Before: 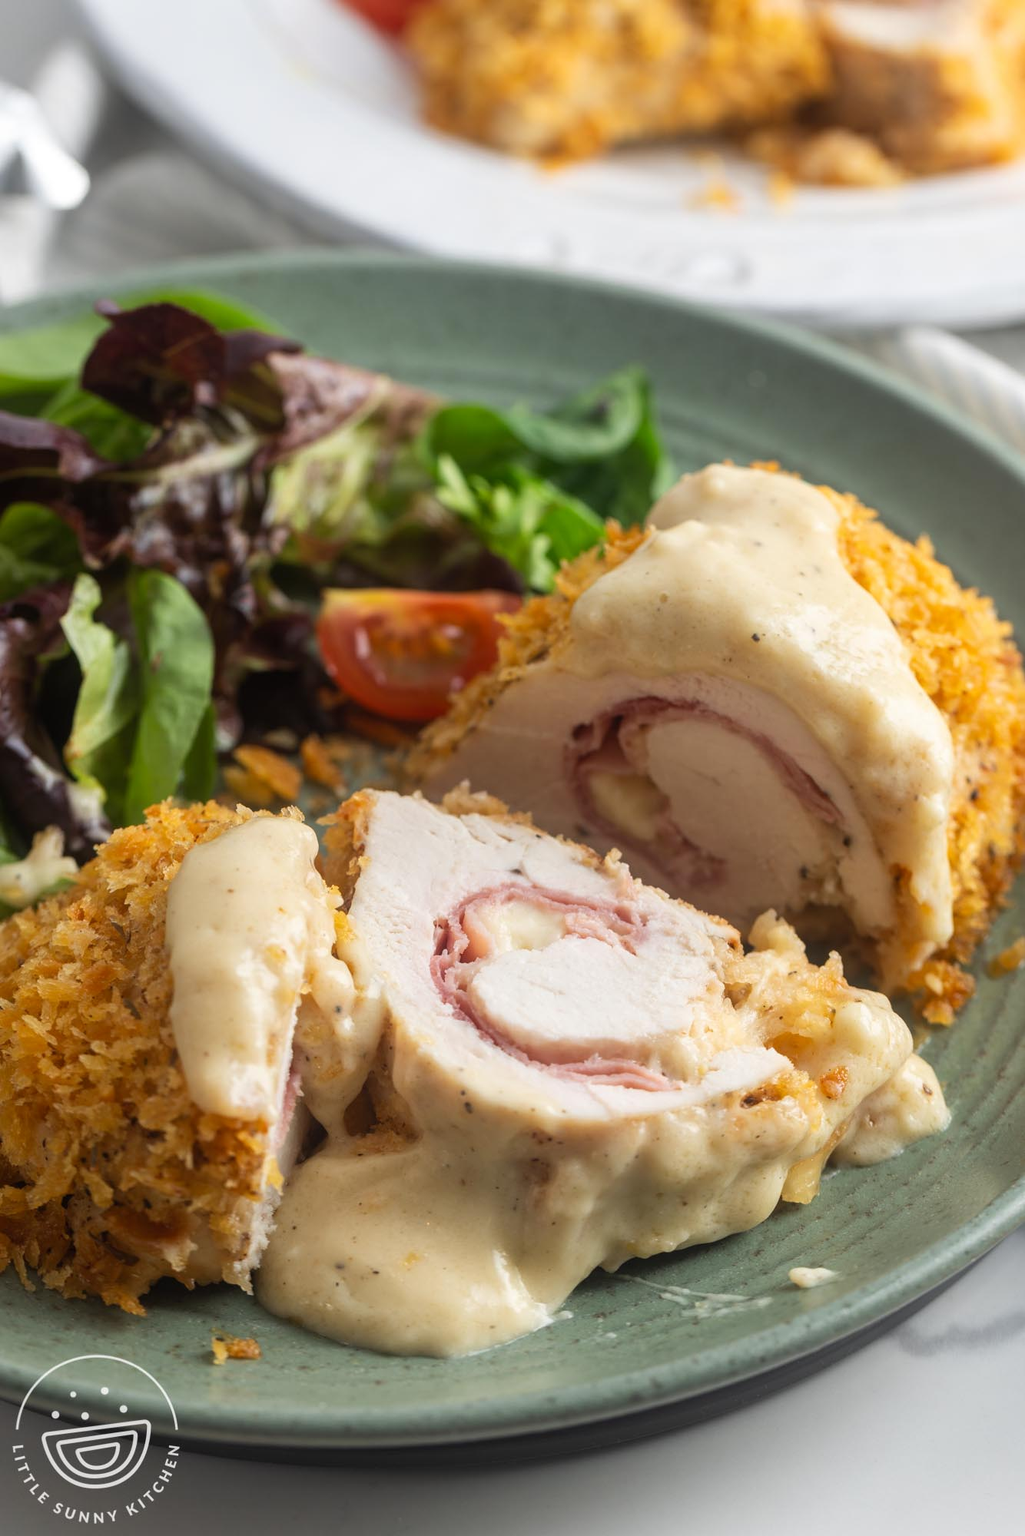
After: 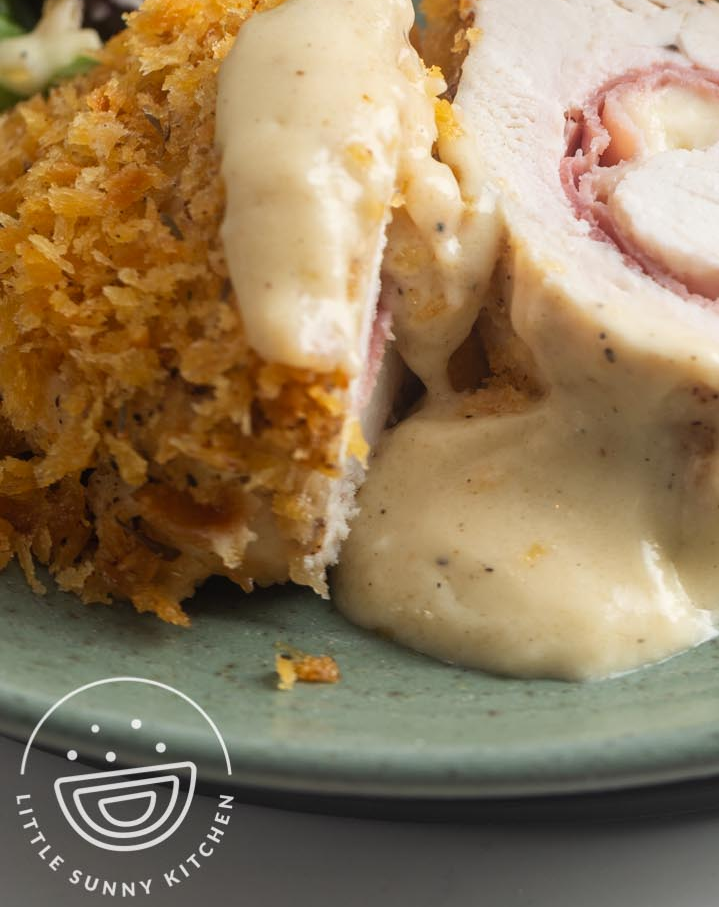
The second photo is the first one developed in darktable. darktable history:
crop and rotate: top 54.393%, right 46.04%, bottom 0.225%
